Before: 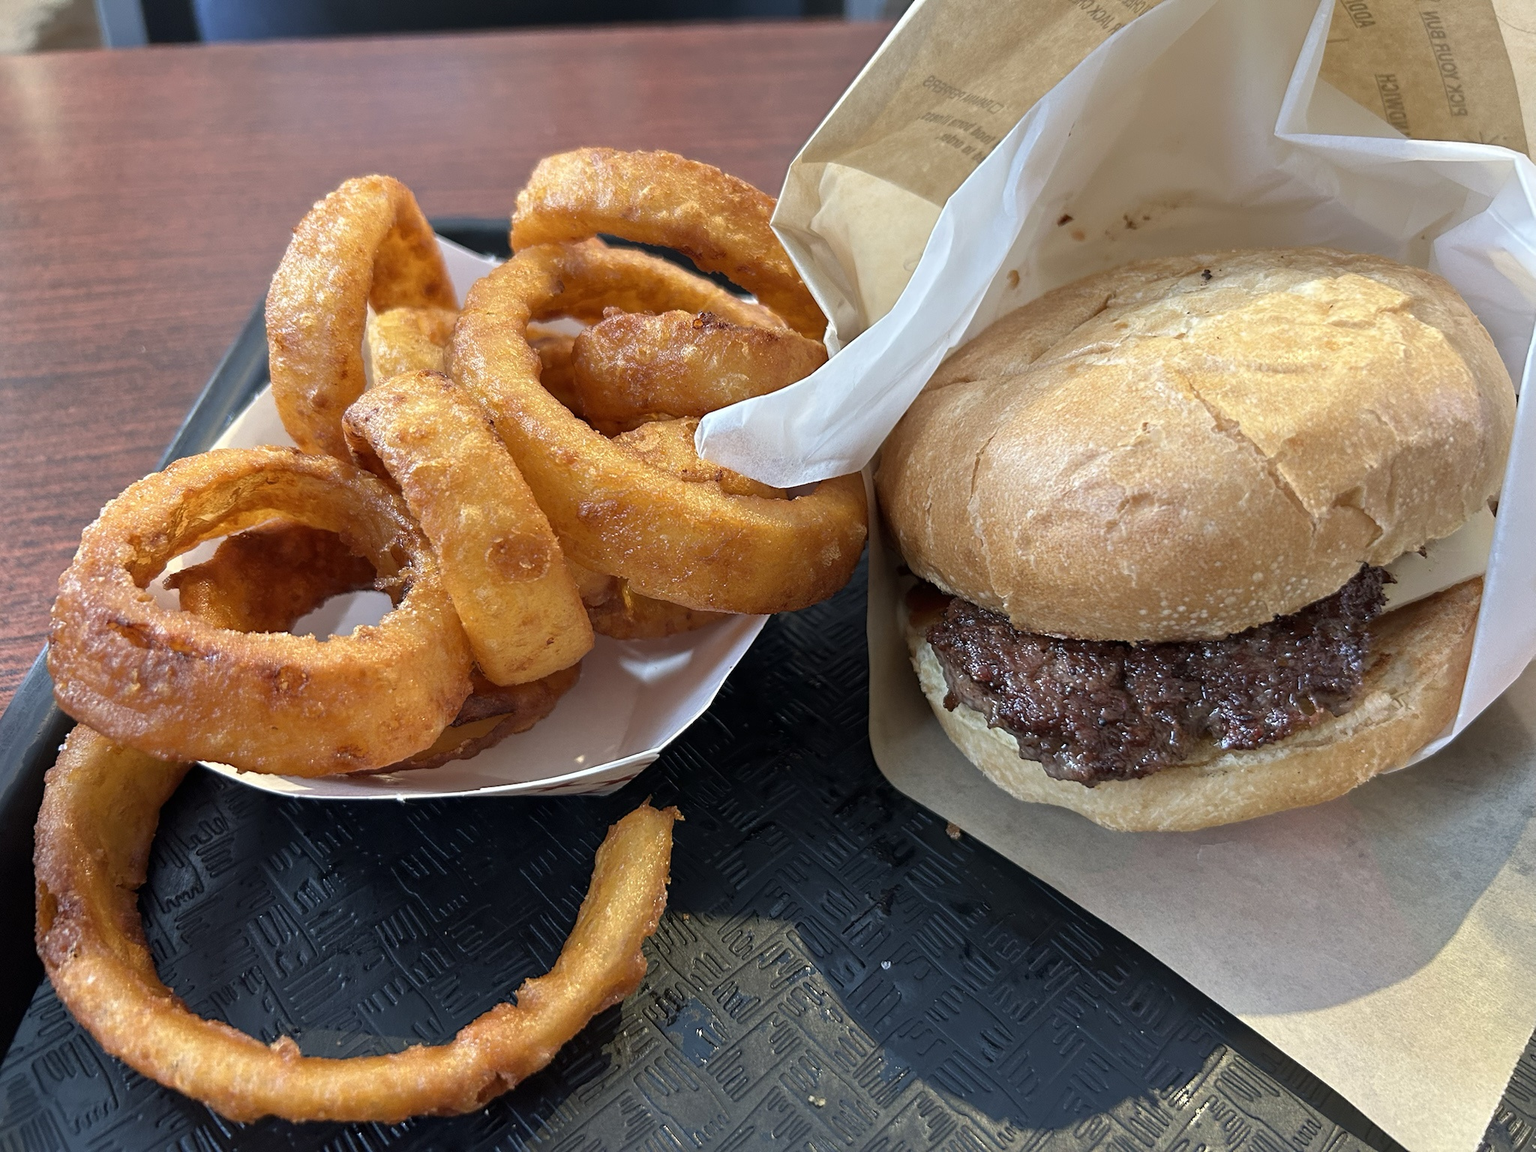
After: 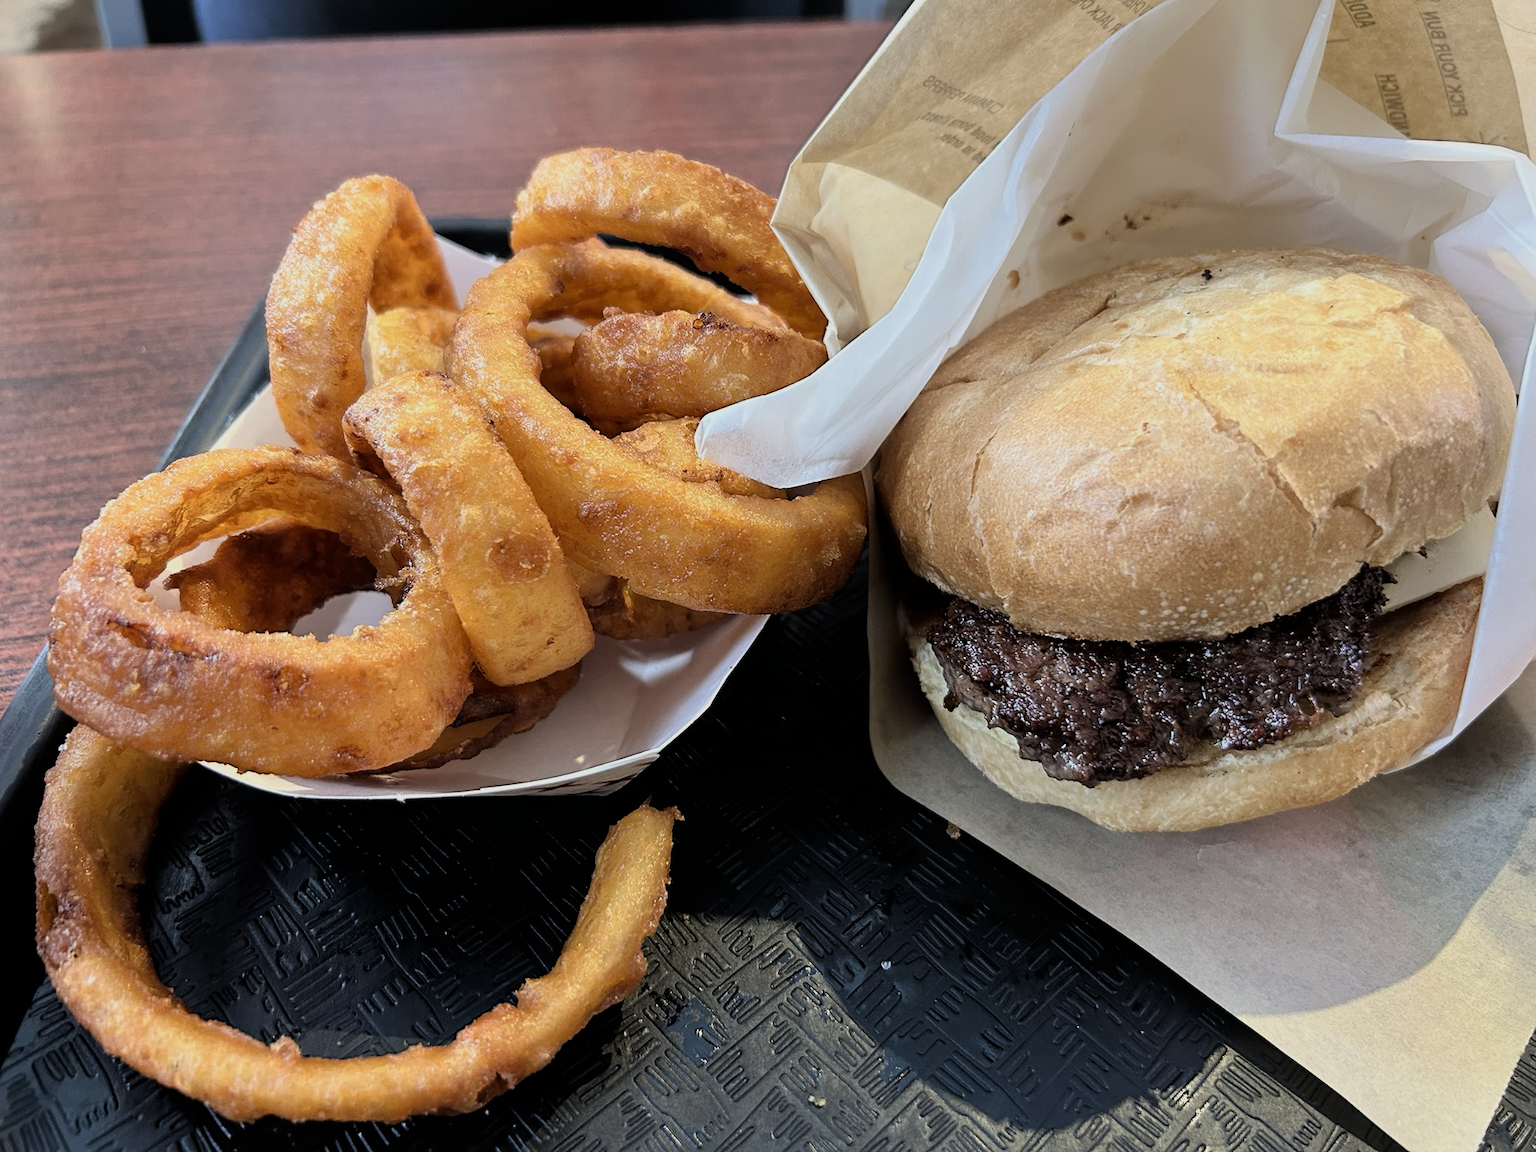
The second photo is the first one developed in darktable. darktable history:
tone equalizer: on, module defaults
filmic rgb: black relative exposure -7.49 EV, white relative exposure 5 EV, hardness 3.32, contrast 1.299, color science v6 (2022), iterations of high-quality reconstruction 0
